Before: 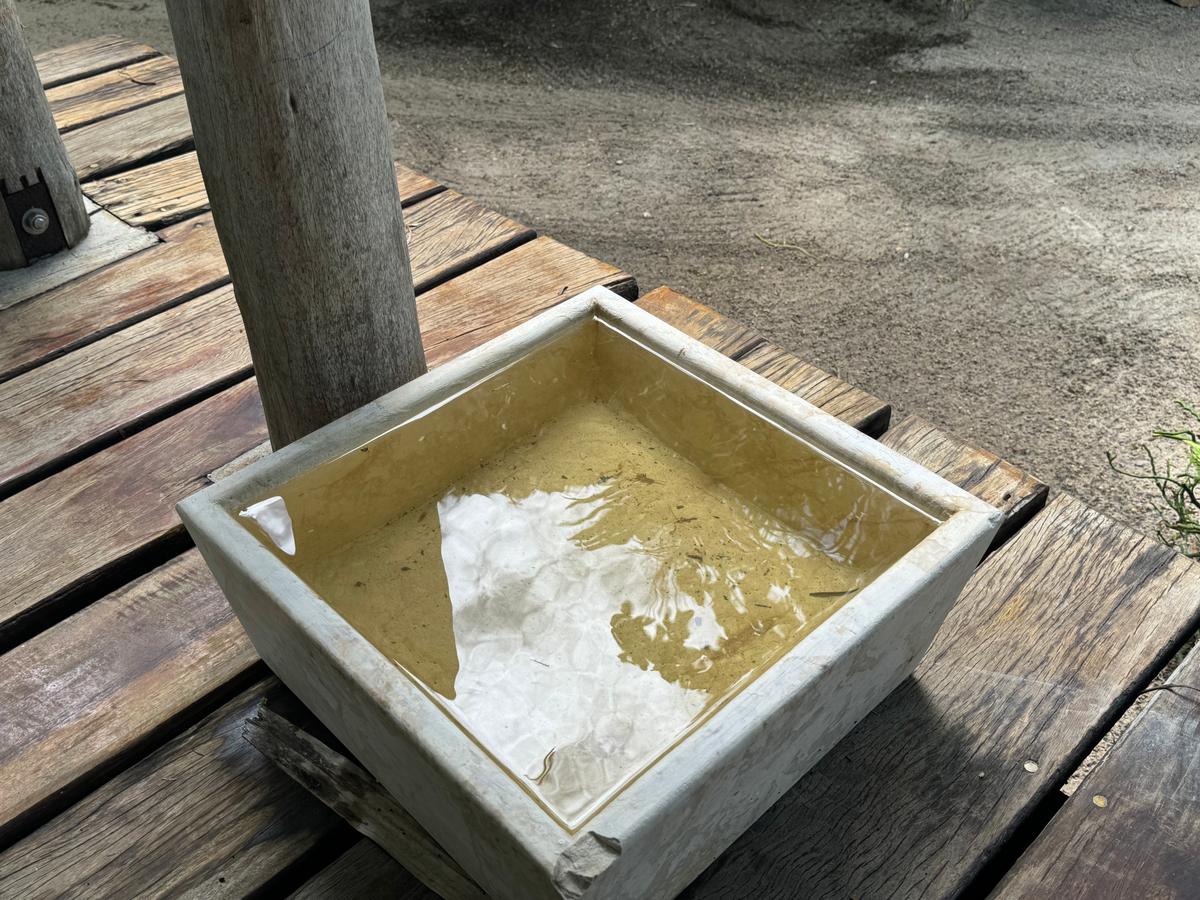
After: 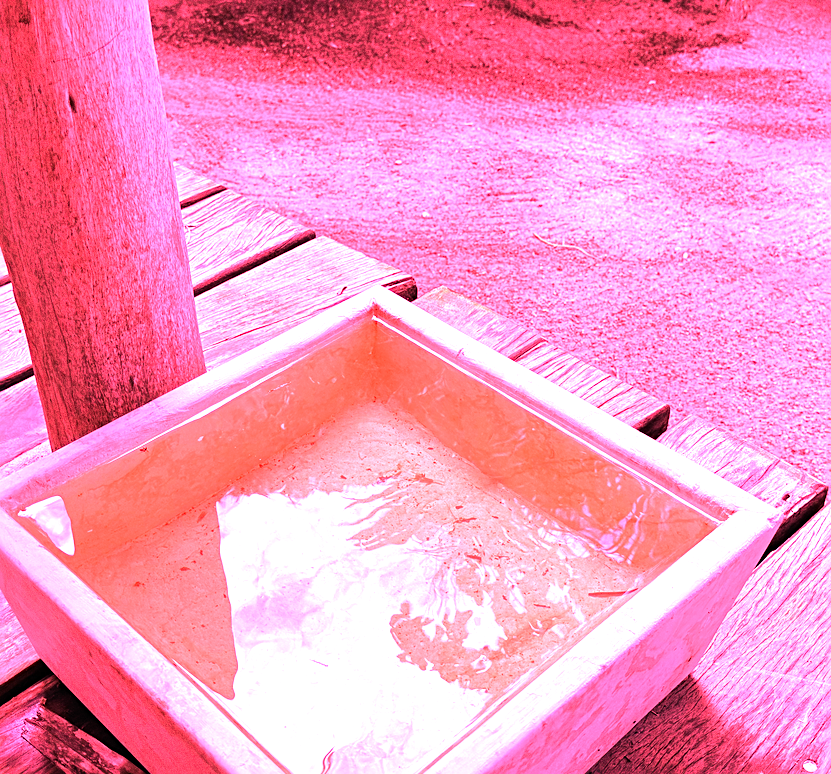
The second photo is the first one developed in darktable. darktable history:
tone equalizer: -8 EV -0.417 EV, -7 EV -0.389 EV, -6 EV -0.333 EV, -5 EV -0.222 EV, -3 EV 0.222 EV, -2 EV 0.333 EV, -1 EV 0.389 EV, +0 EV 0.417 EV, edges refinement/feathering 500, mask exposure compensation -1.57 EV, preserve details no
grain: strength 26%
crop: left 18.479%, right 12.2%, bottom 13.971%
white balance: red 4.26, blue 1.802
sharpen: amount 0.2
color balance: output saturation 98.5%
